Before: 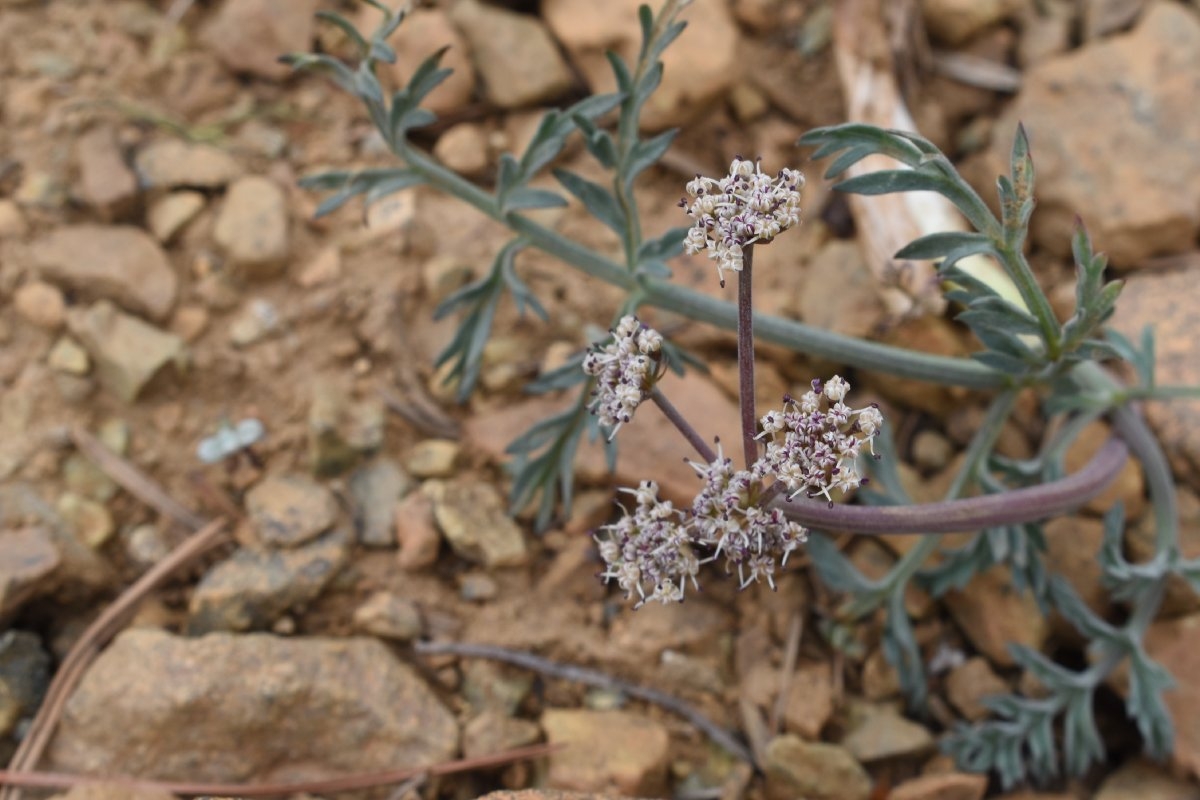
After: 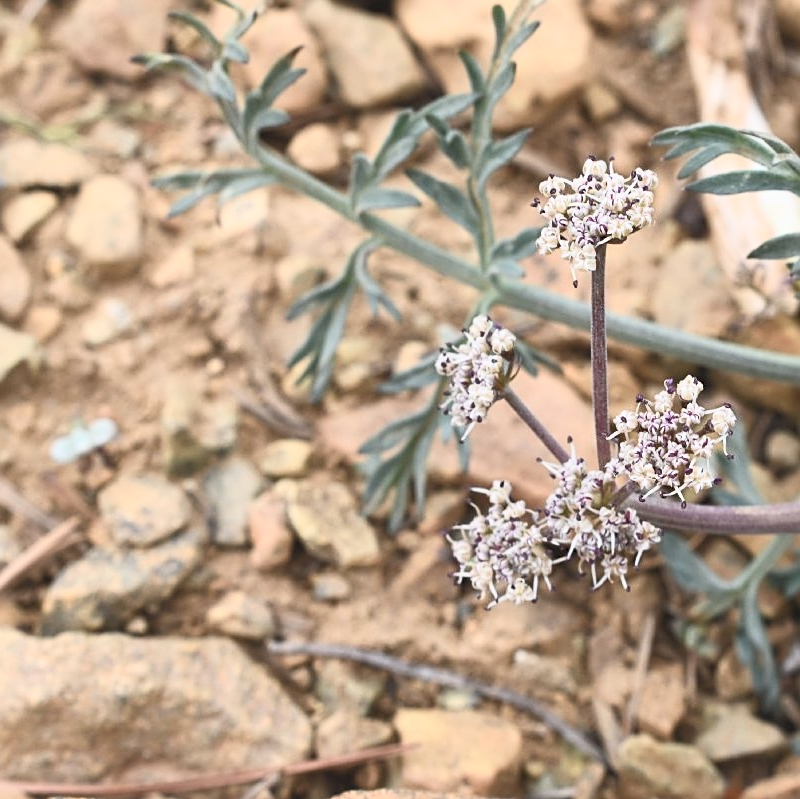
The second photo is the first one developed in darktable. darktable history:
crop and rotate: left 12.313%, right 20.939%
sharpen: on, module defaults
contrast brightness saturation: contrast 0.373, brightness 0.516
